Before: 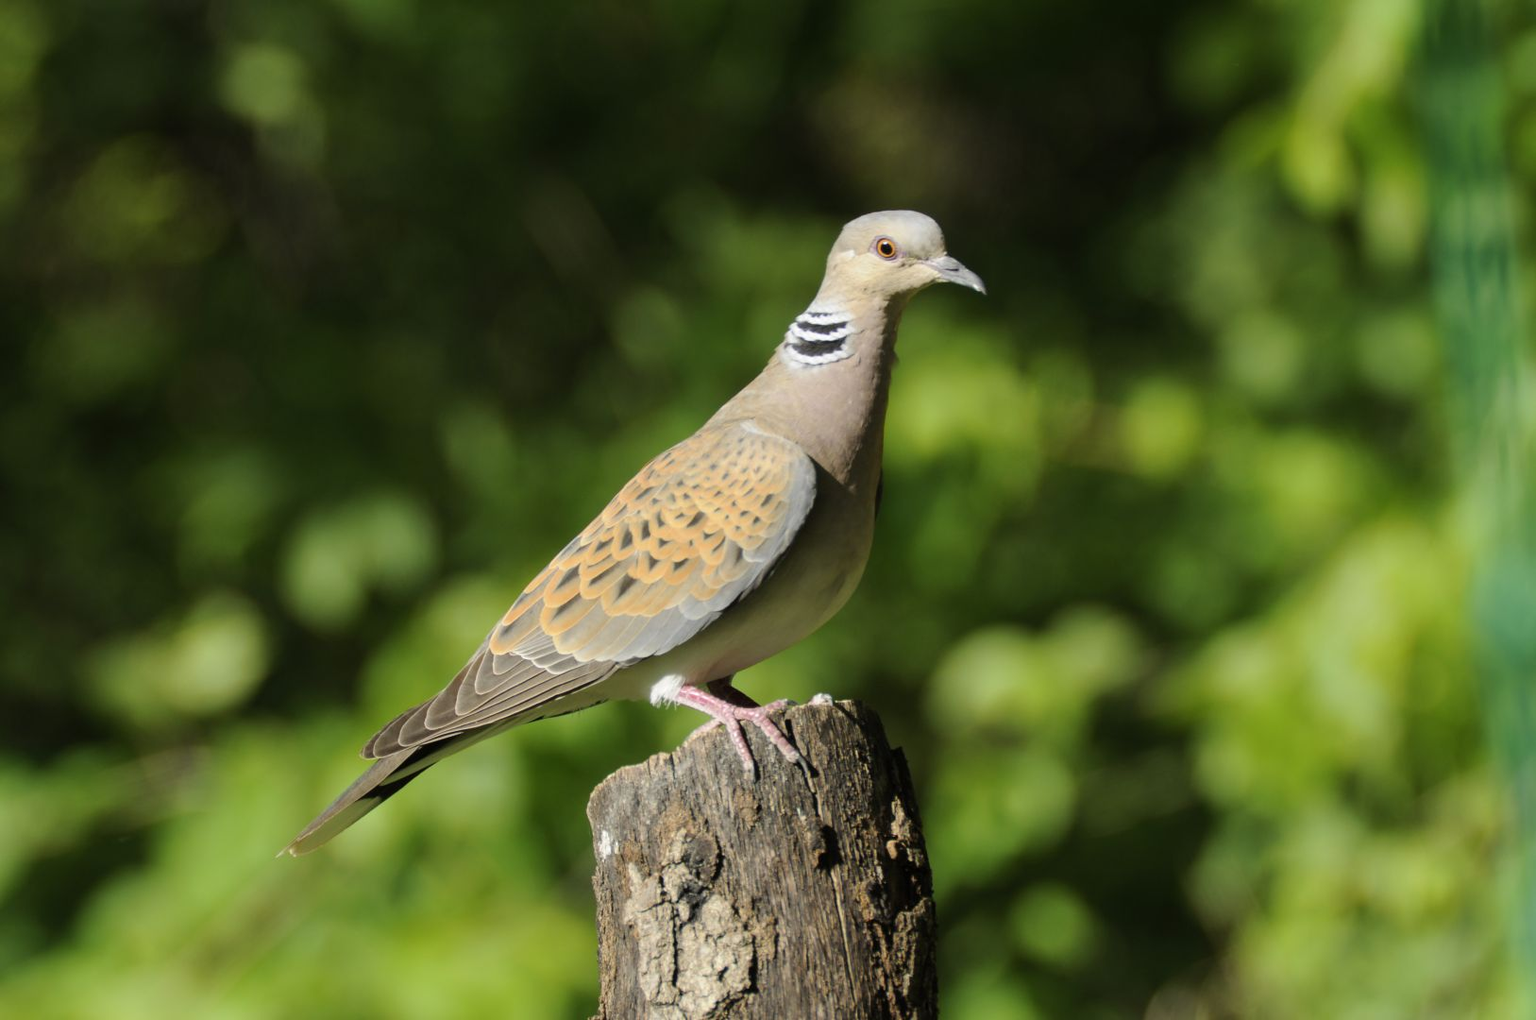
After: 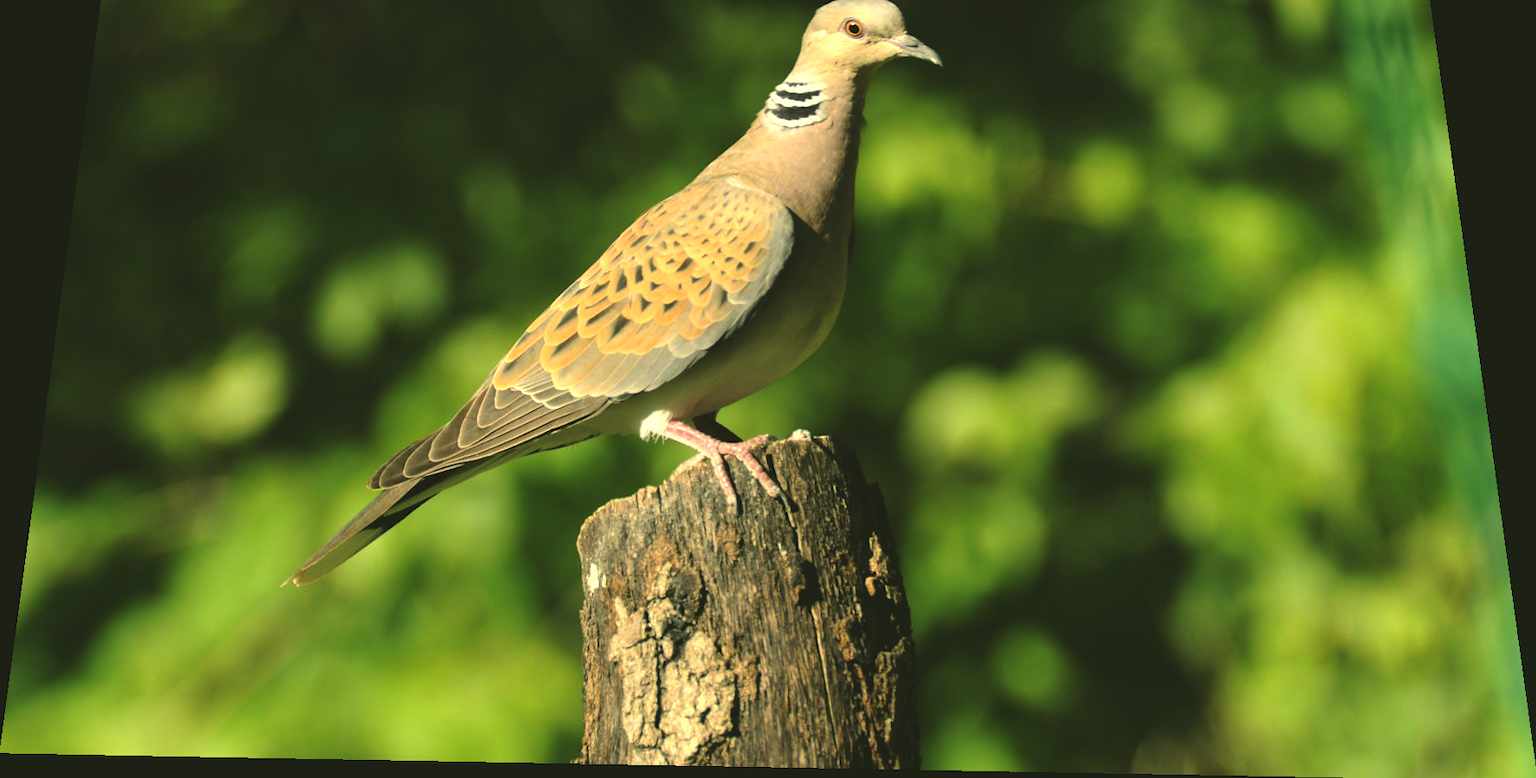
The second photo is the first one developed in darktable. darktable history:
exposure: black level correction -0.041, exposure 0.064 EV, compensate highlight preservation false
crop and rotate: top 18.507%
rotate and perspective: rotation 0.128°, lens shift (vertical) -0.181, lens shift (horizontal) -0.044, shear 0.001, automatic cropping off
color balance: mode lift, gamma, gain (sRGB), lift [1.014, 0.966, 0.918, 0.87], gamma [0.86, 0.734, 0.918, 0.976], gain [1.063, 1.13, 1.063, 0.86]
